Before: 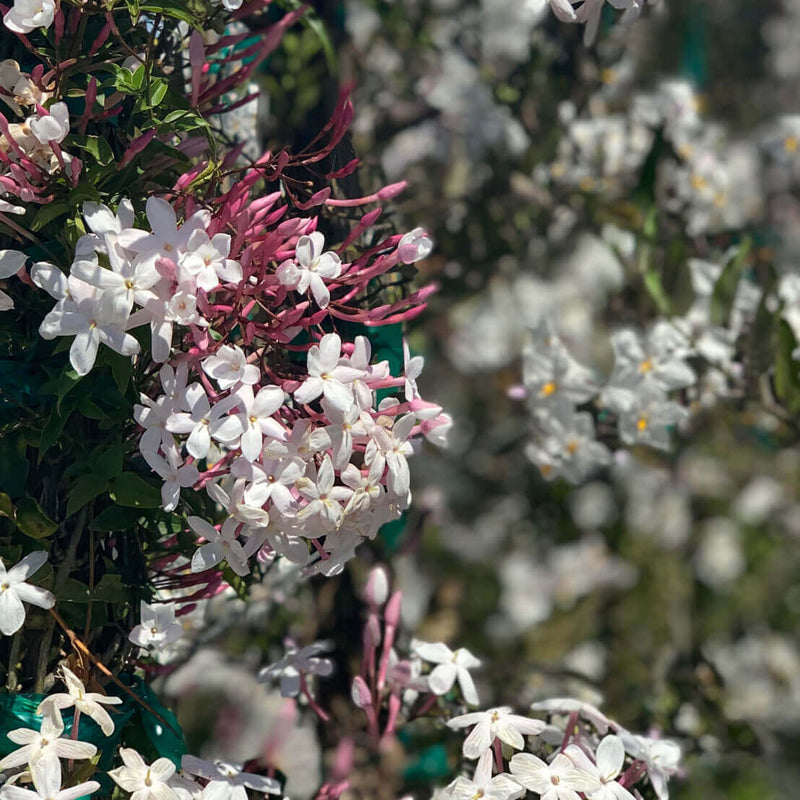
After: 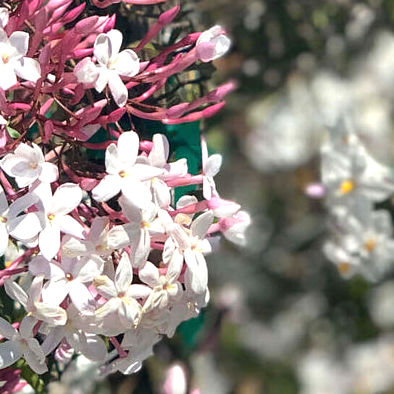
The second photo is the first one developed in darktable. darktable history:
crop: left 25.311%, top 25.352%, right 25.438%, bottom 25.337%
exposure: black level correction 0, exposure 0.692 EV, compensate exposure bias true, compensate highlight preservation false
